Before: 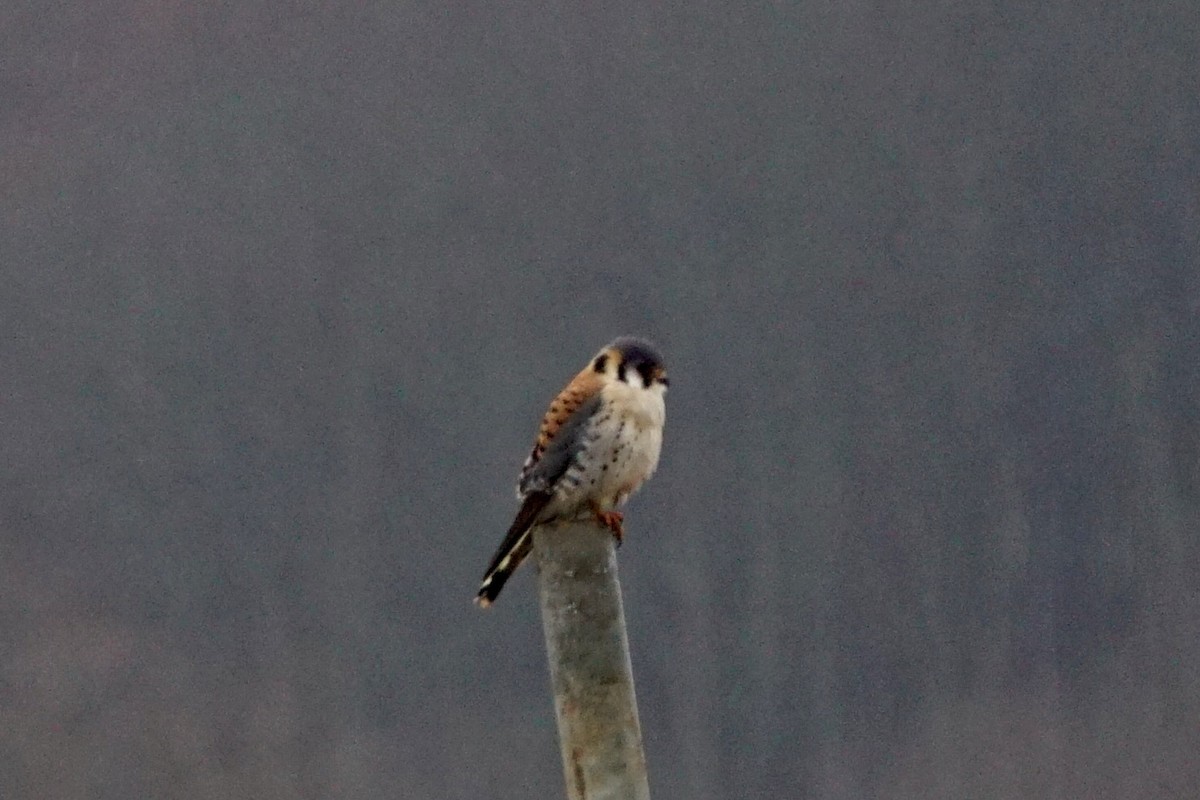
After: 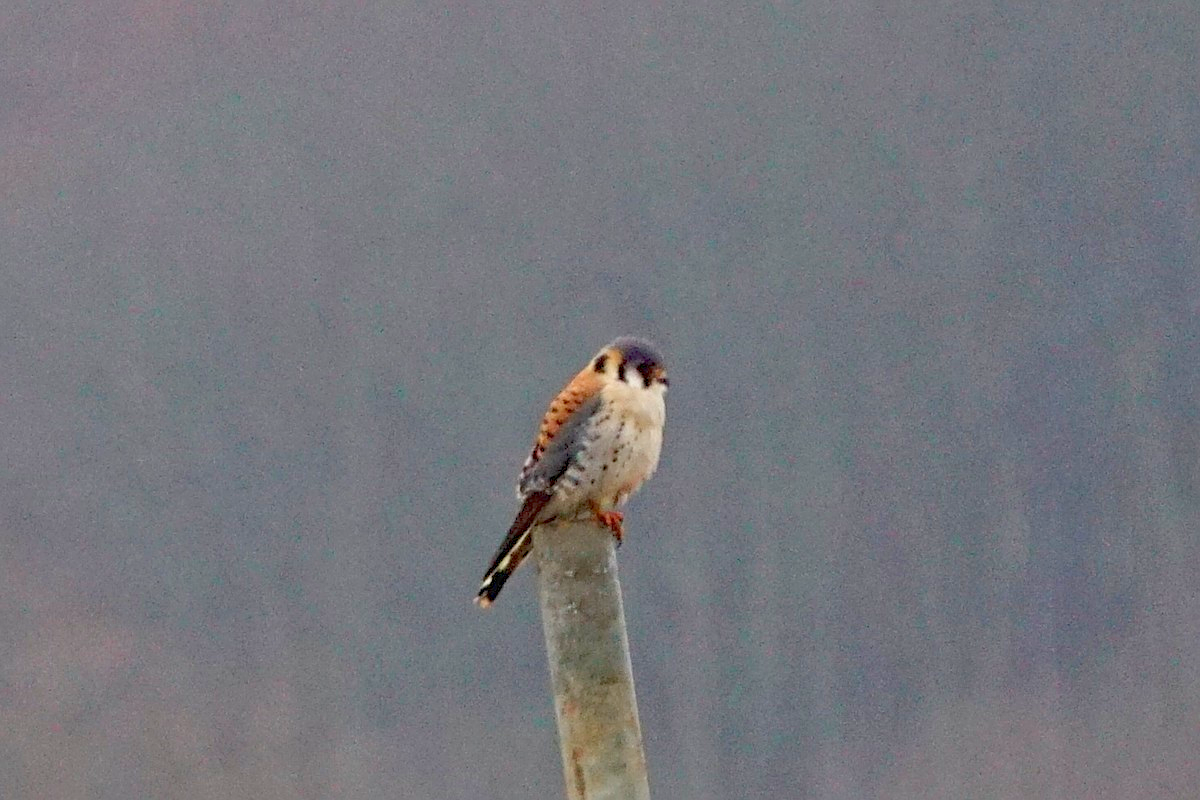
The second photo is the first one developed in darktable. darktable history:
exposure: black level correction 0, exposure 1.1 EV, compensate exposure bias true, compensate highlight preservation false
sharpen: on, module defaults
color balance rgb: contrast -30%
